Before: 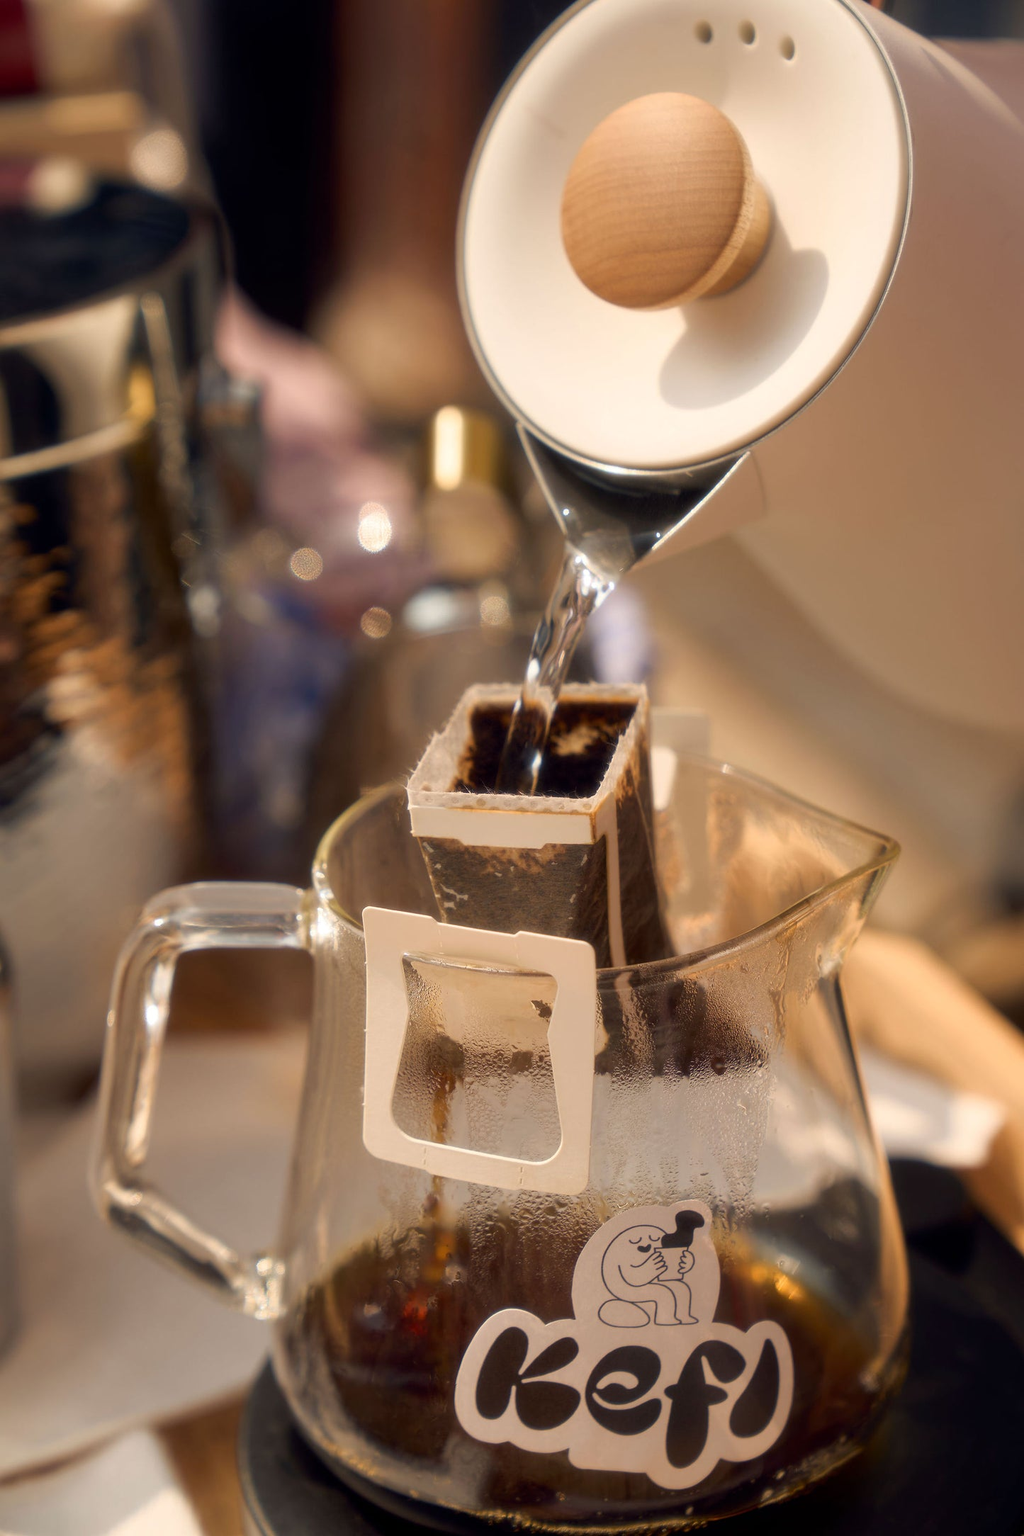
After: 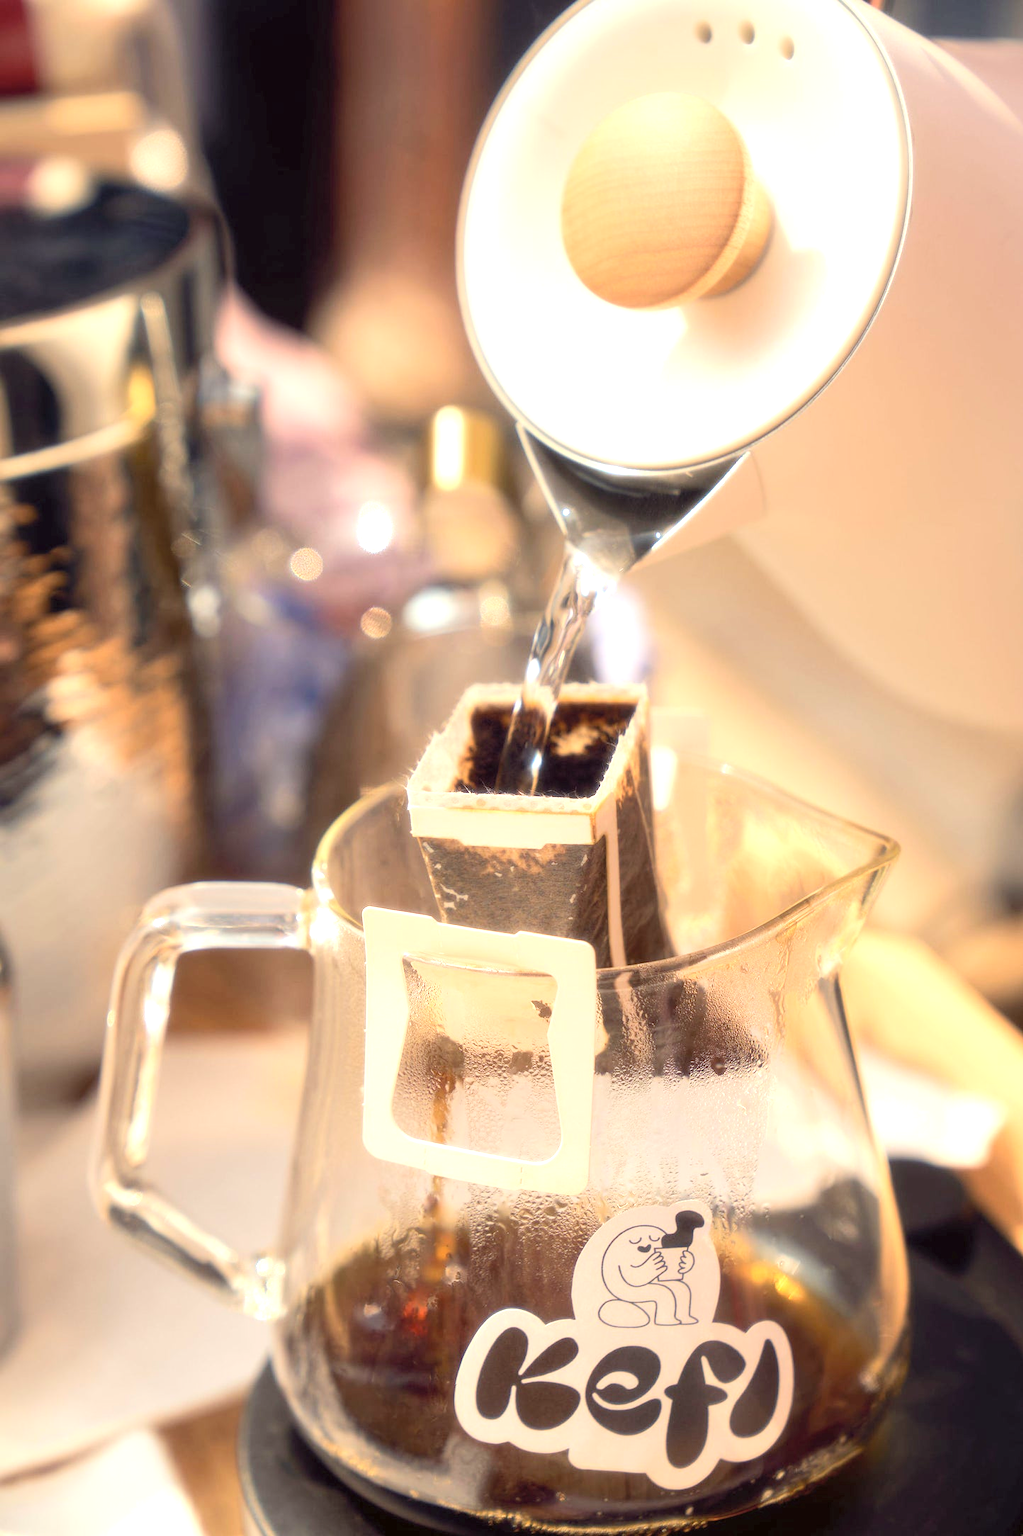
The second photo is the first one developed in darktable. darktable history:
contrast brightness saturation: contrast 0.14, brightness 0.21
color correction: highlights a* -2.73, highlights b* -2.09, shadows a* 2.41, shadows b* 2.73
exposure: black level correction 0, exposure 1.1 EV, compensate highlight preservation false
